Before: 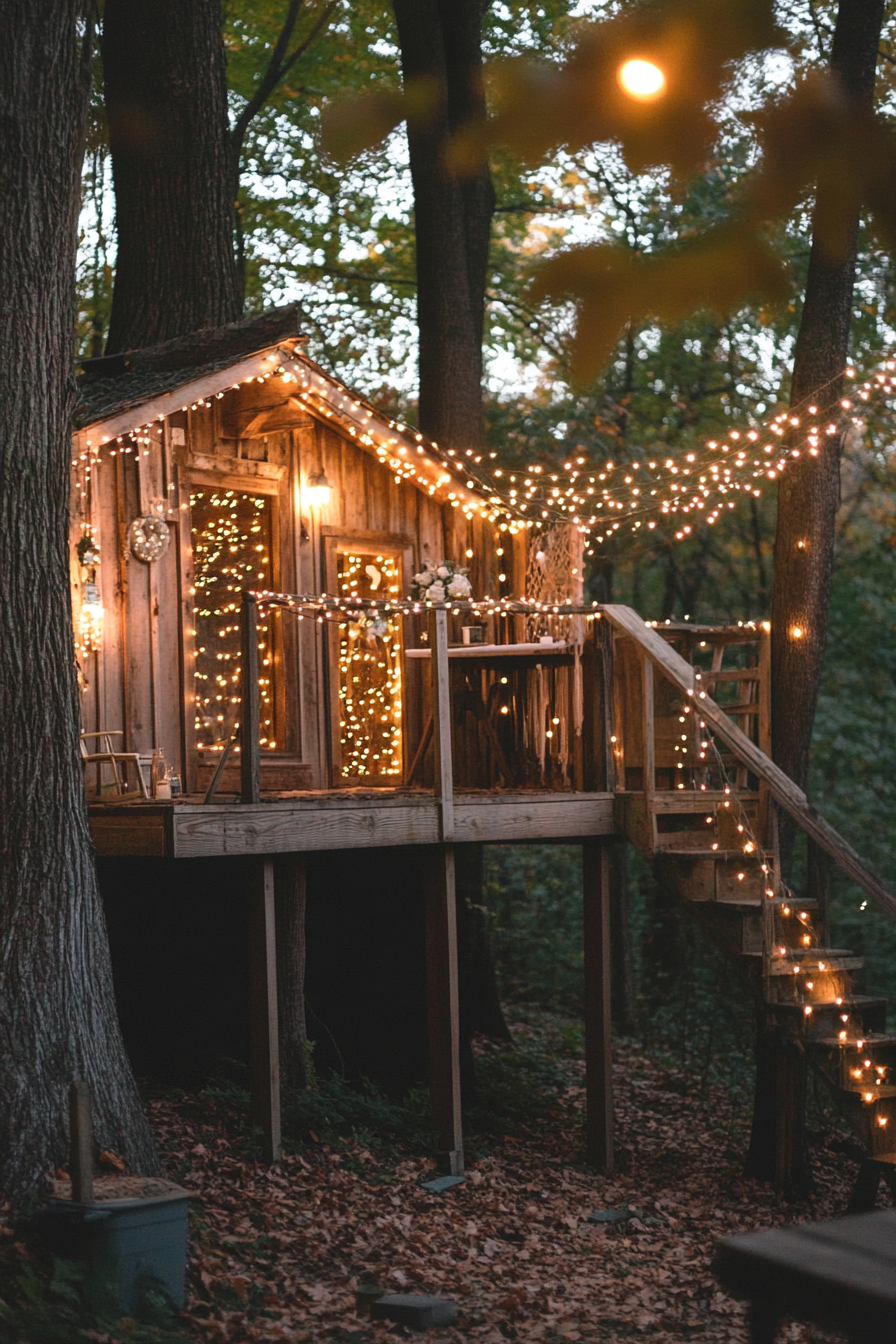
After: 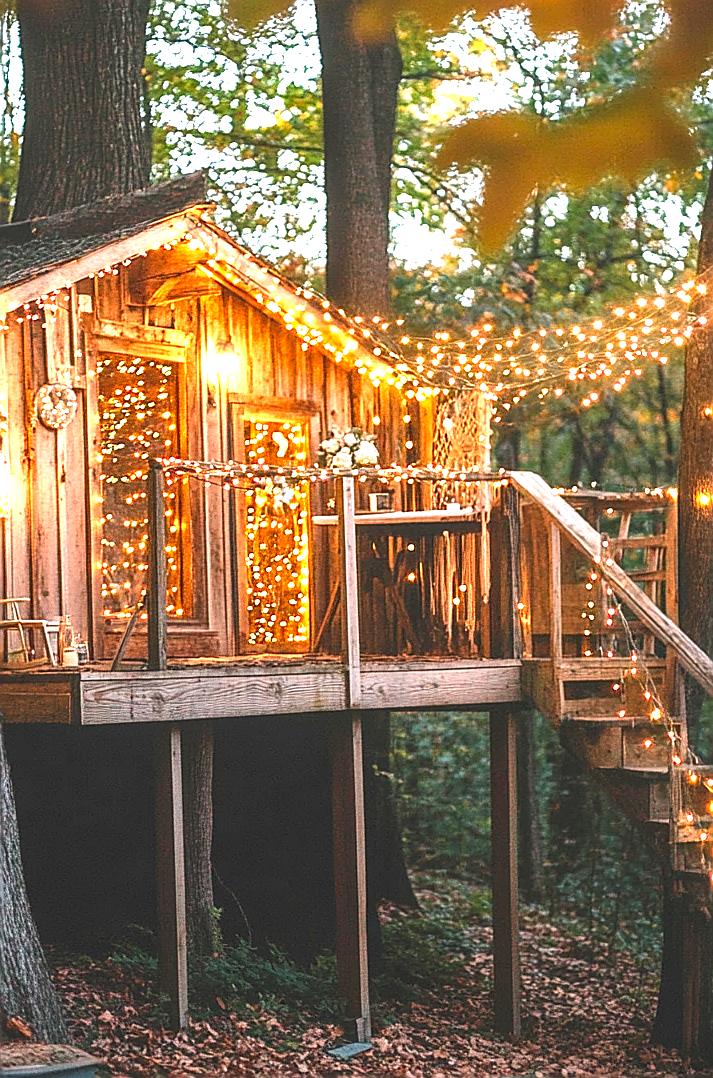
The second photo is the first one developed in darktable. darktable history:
contrast brightness saturation: contrast 0.091, saturation 0.274
tone equalizer: edges refinement/feathering 500, mask exposure compensation -1.57 EV, preserve details no
sharpen: radius 1.377, amount 1.267, threshold 0.798
local contrast: on, module defaults
exposure: black level correction 0, exposure 1.697 EV, compensate highlight preservation false
crop and rotate: left 10.401%, top 9.959%, right 9.963%, bottom 9.823%
